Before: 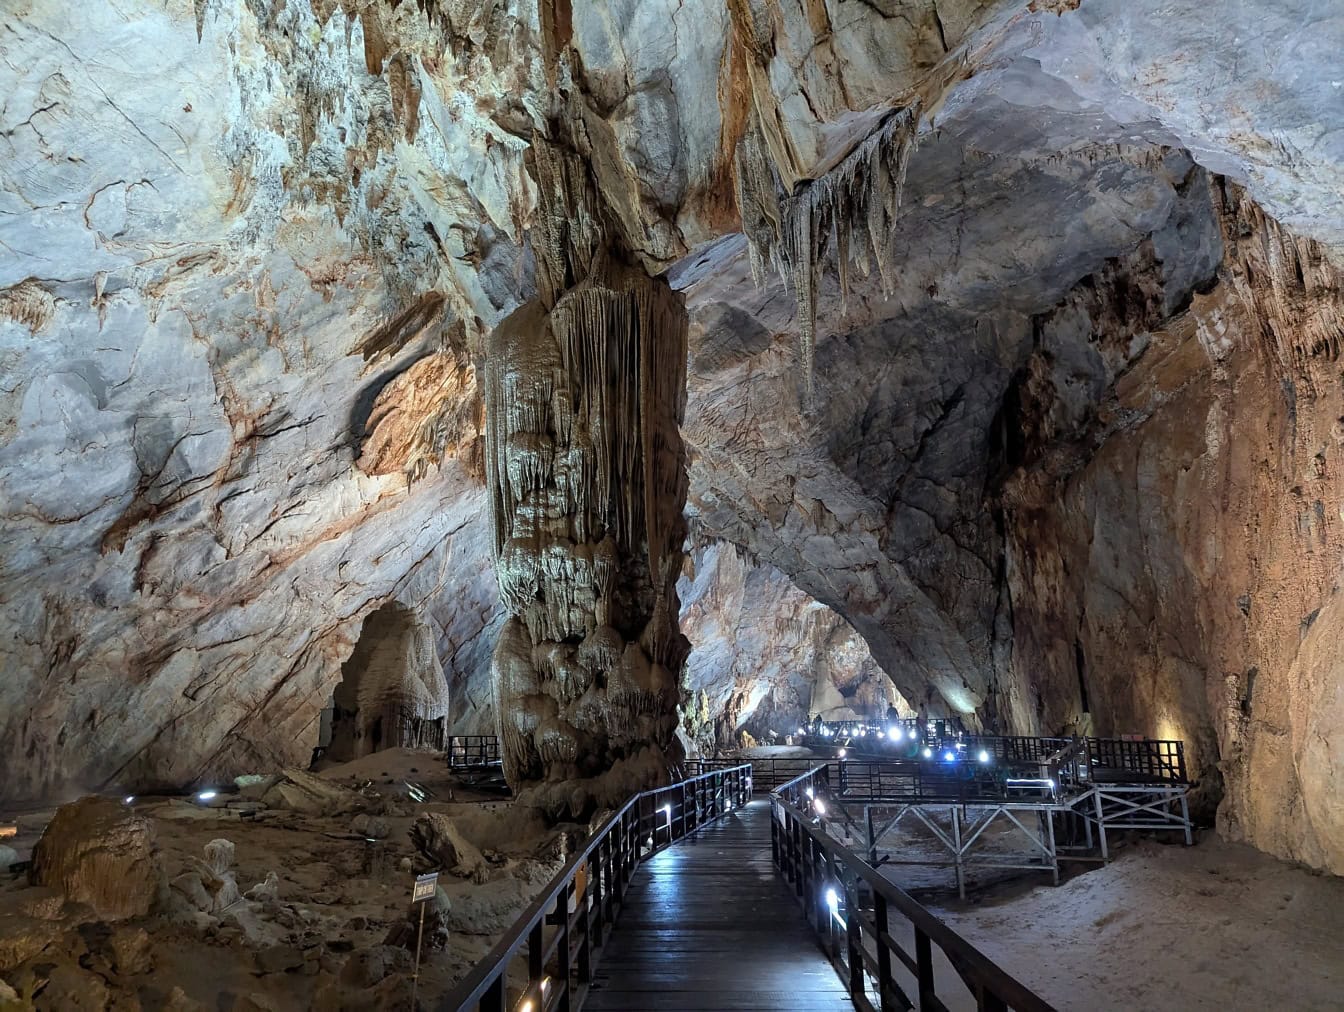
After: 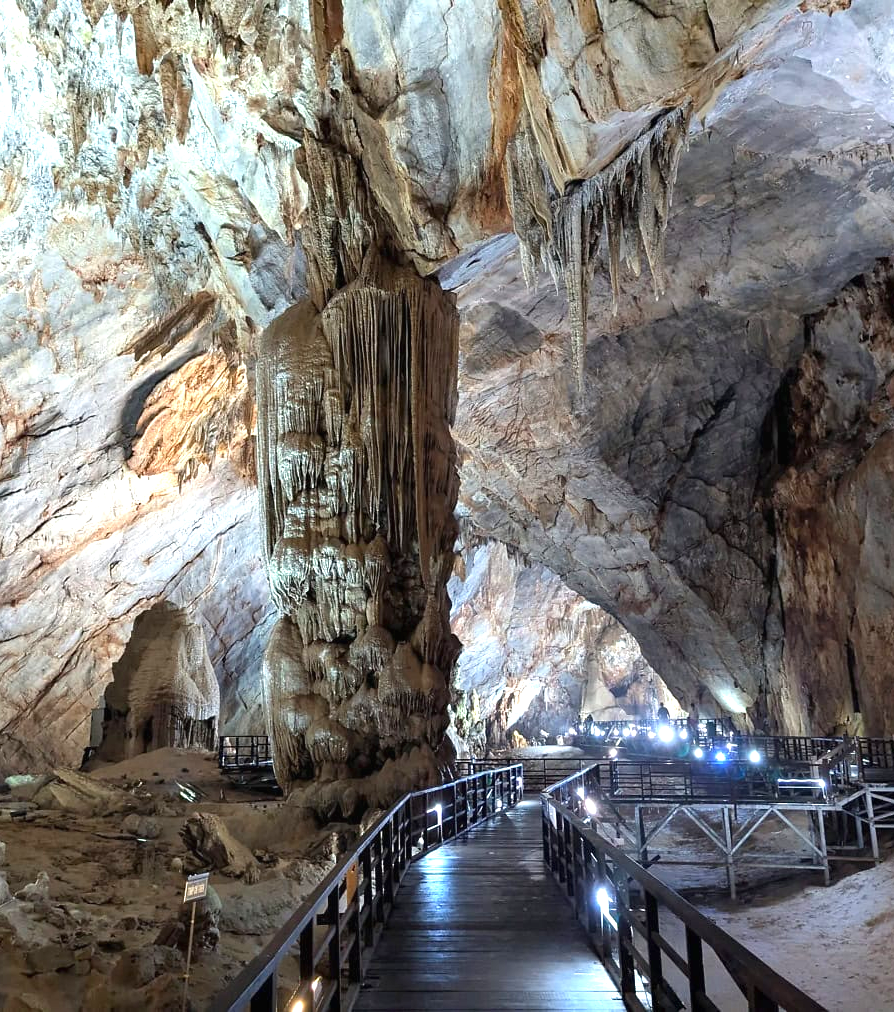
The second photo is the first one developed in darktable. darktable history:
crop: left 17.074%, right 16.367%
exposure: black level correction 0, exposure 0.936 EV, compensate highlight preservation false
local contrast: mode bilateral grid, contrast 99, coarseness 99, detail 90%, midtone range 0.2
